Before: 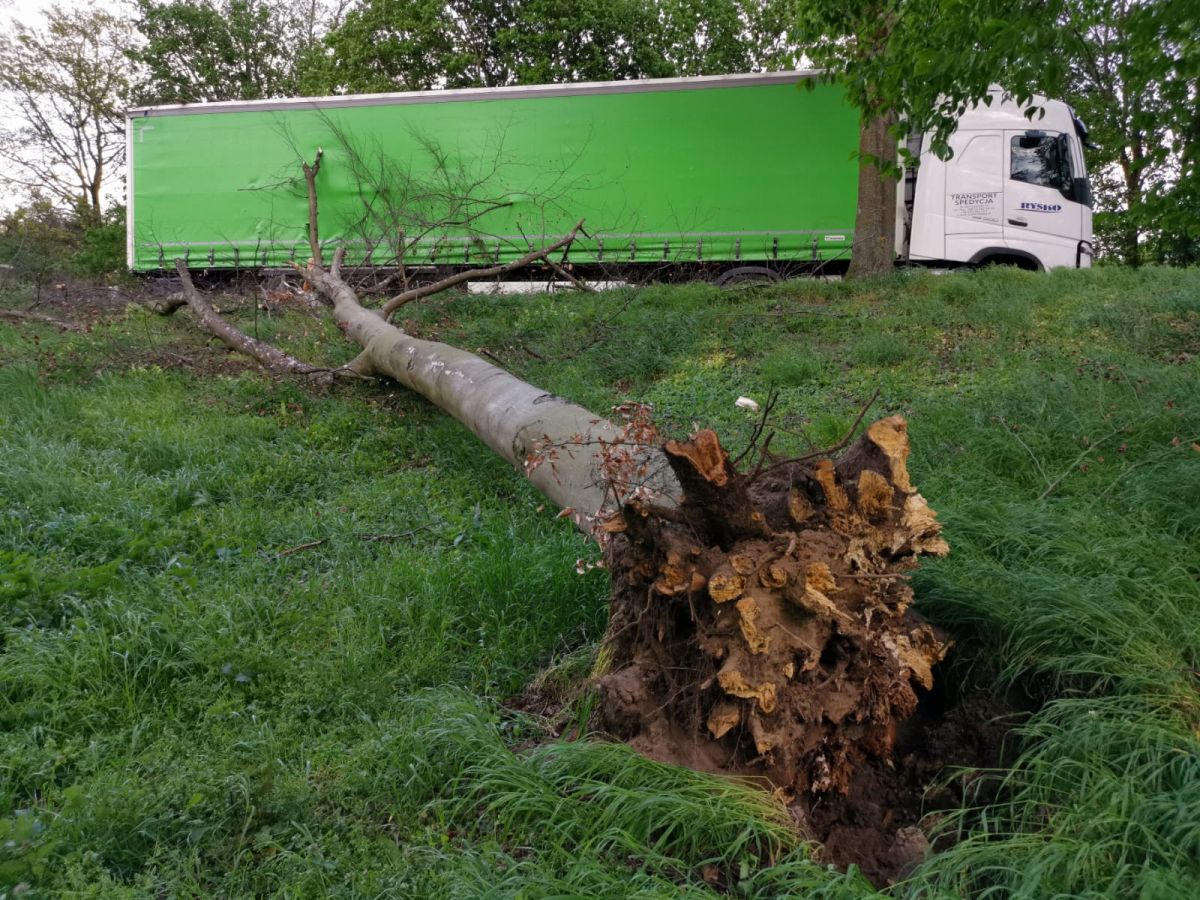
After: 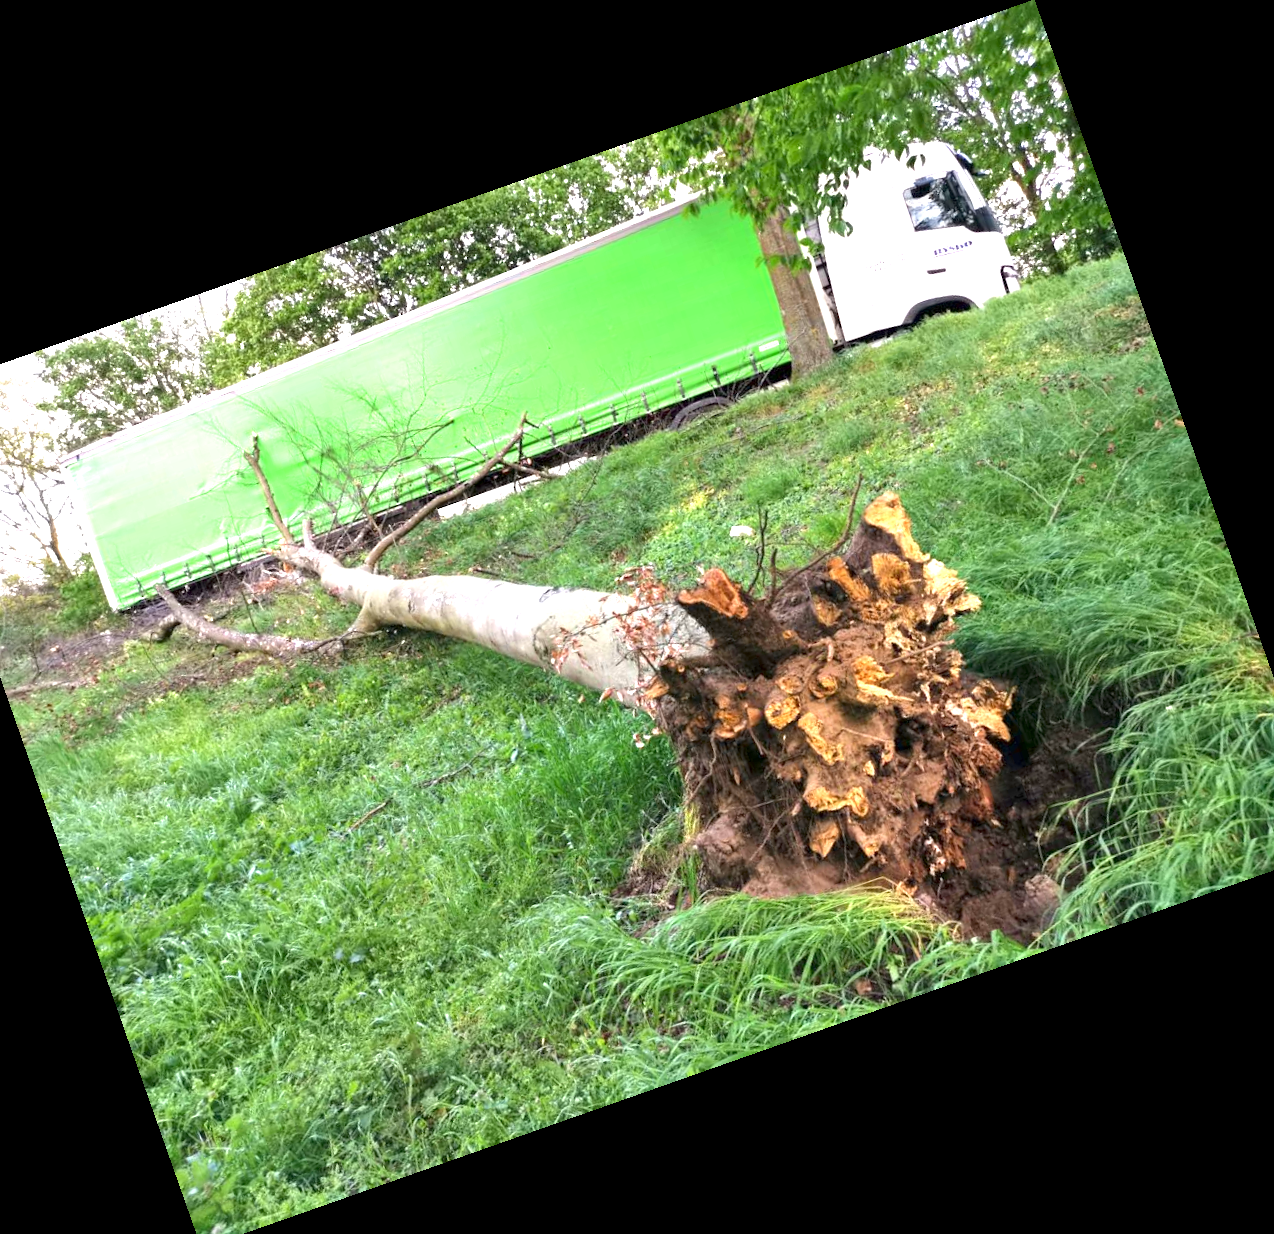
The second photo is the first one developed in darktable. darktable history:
crop and rotate: angle 19.43°, left 6.812%, right 4.125%, bottom 1.087%
exposure: exposure 2.04 EV, compensate highlight preservation false
